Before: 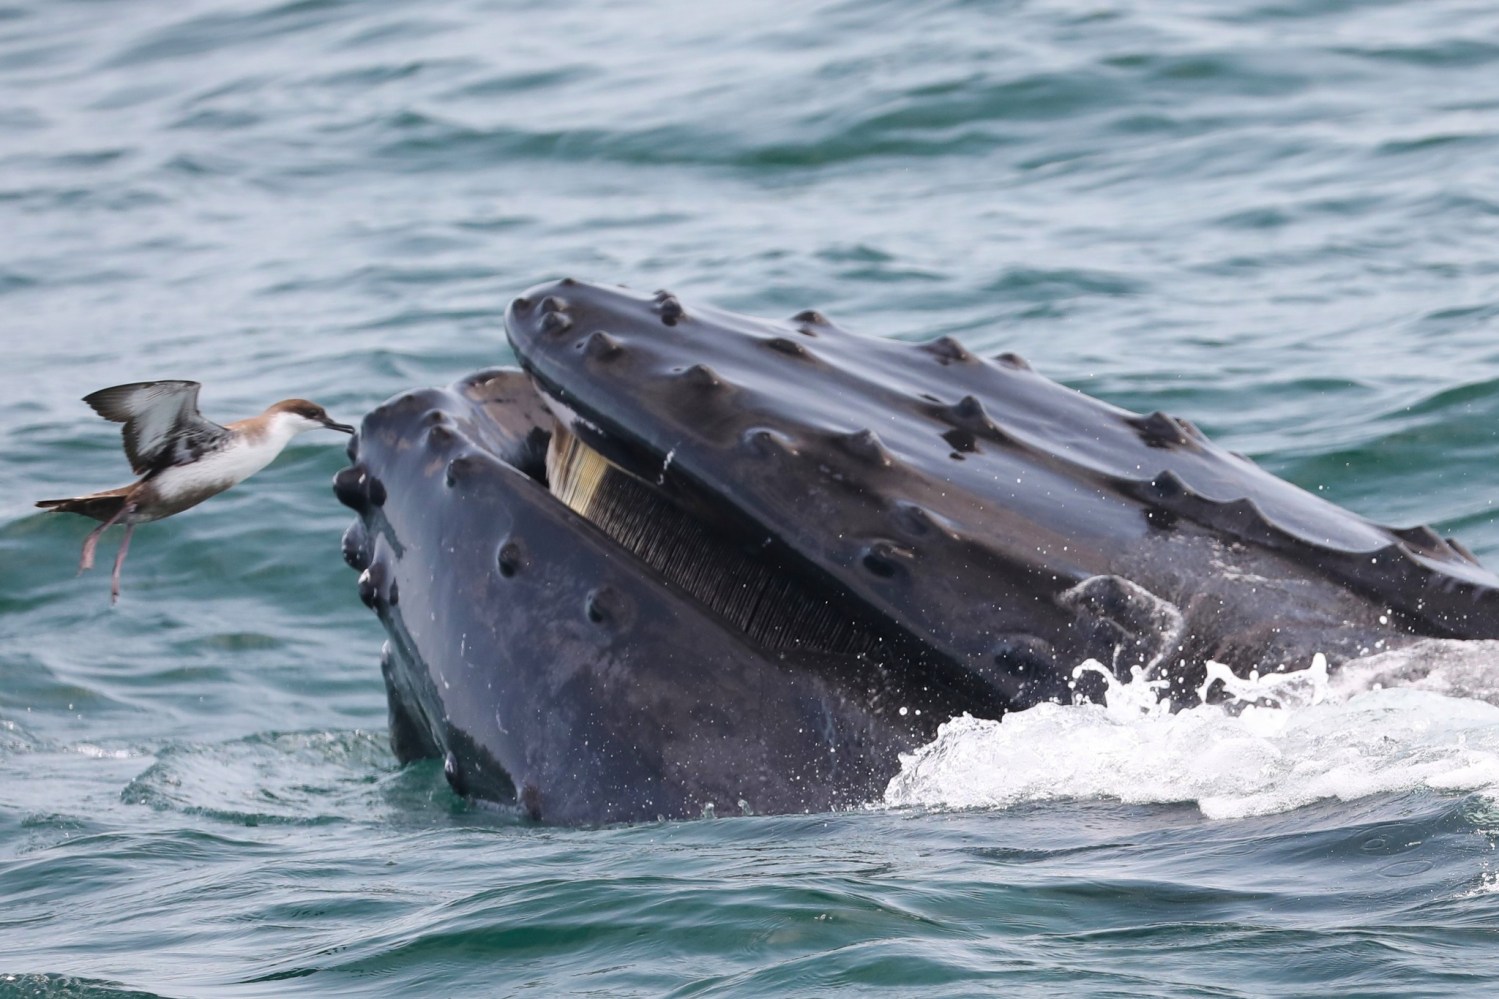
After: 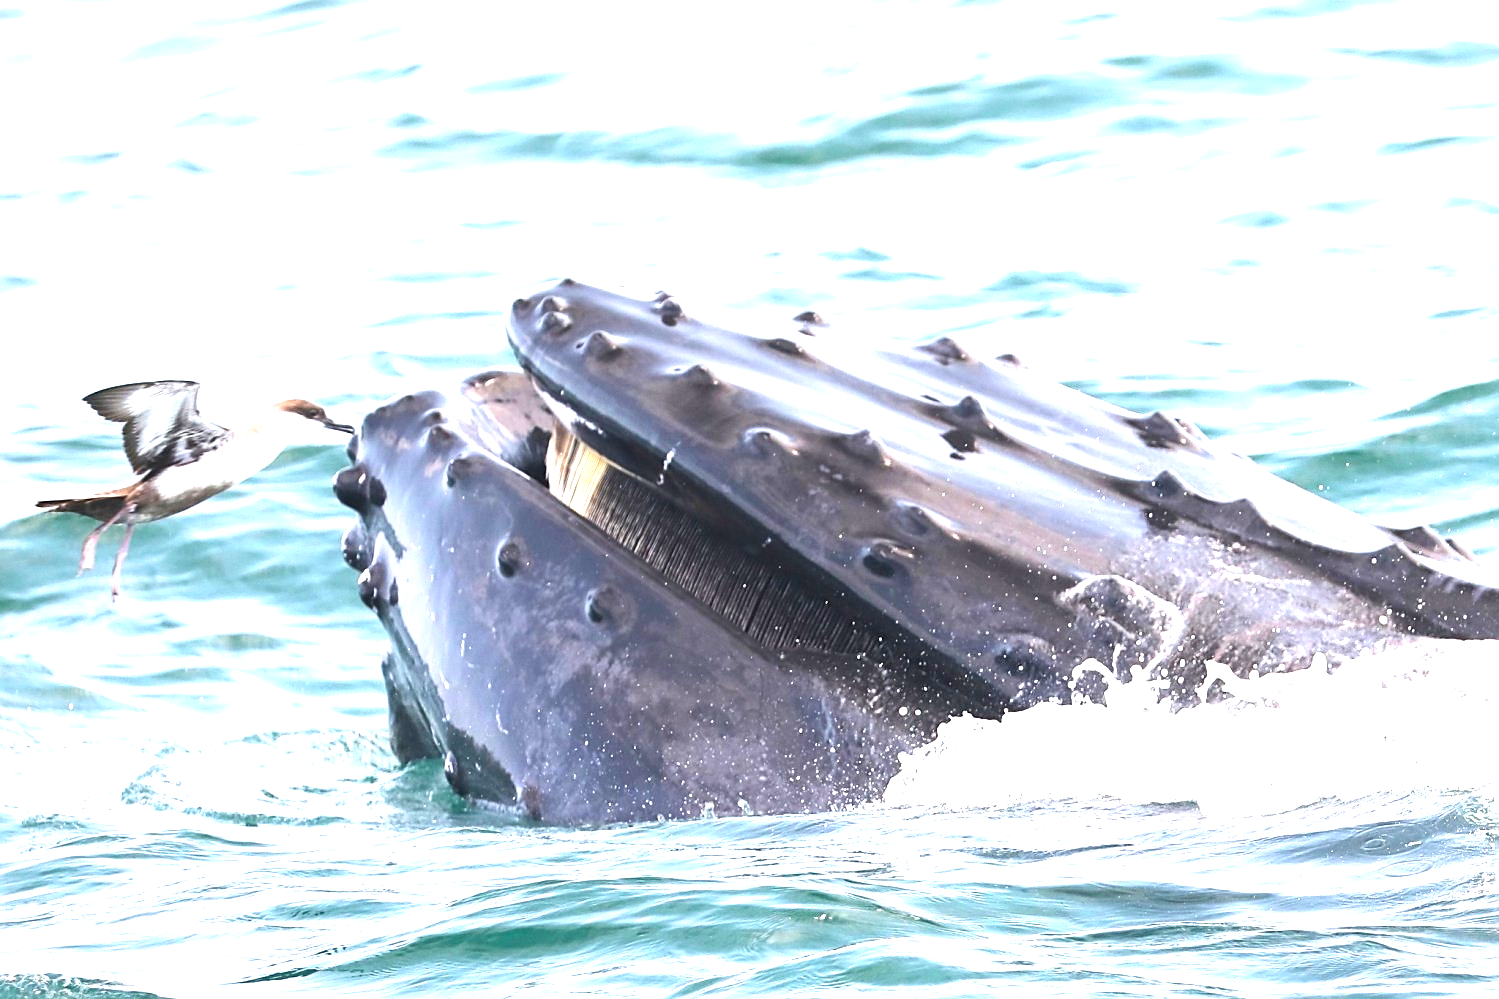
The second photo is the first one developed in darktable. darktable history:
exposure: exposure 1.995 EV, compensate highlight preservation false
sharpen: on, module defaults
